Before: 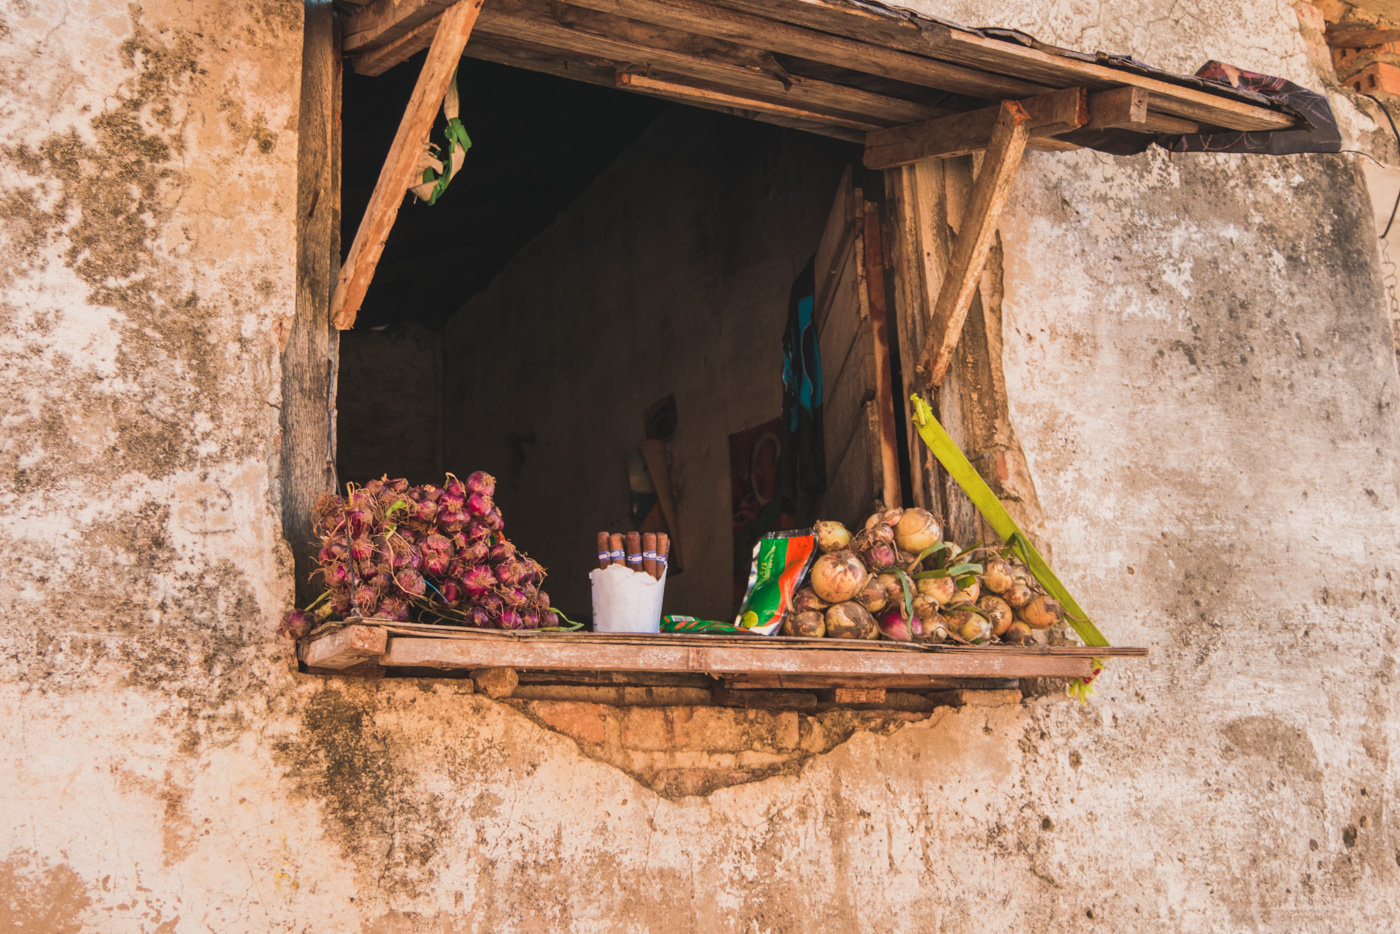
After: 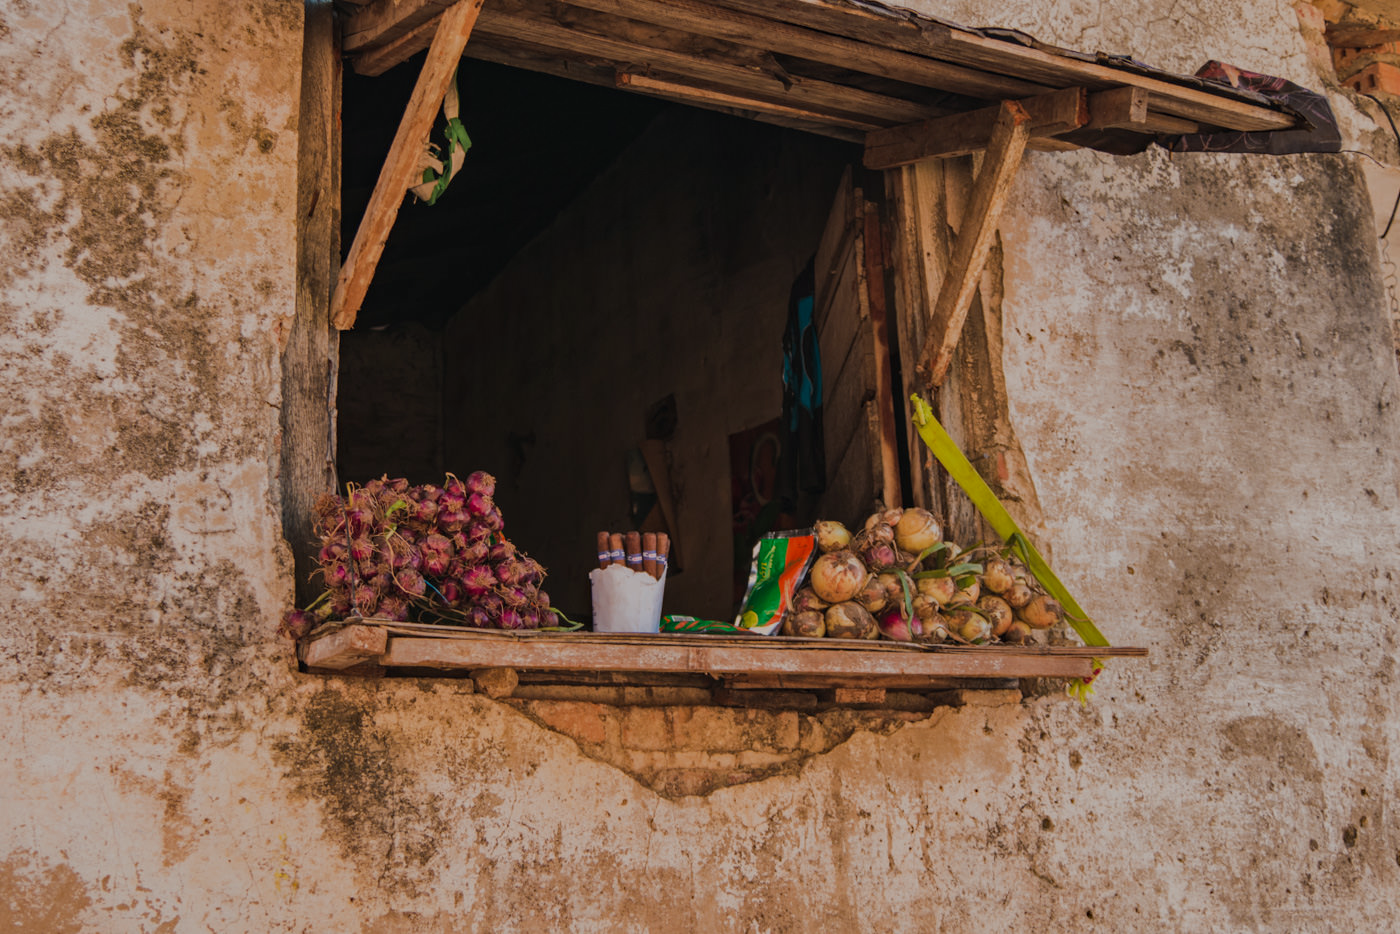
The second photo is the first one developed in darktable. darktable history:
haze removal: strength 0.291, distance 0.244, compatibility mode true, adaptive false
exposure: black level correction 0, exposure -0.809 EV, compensate highlight preservation false
